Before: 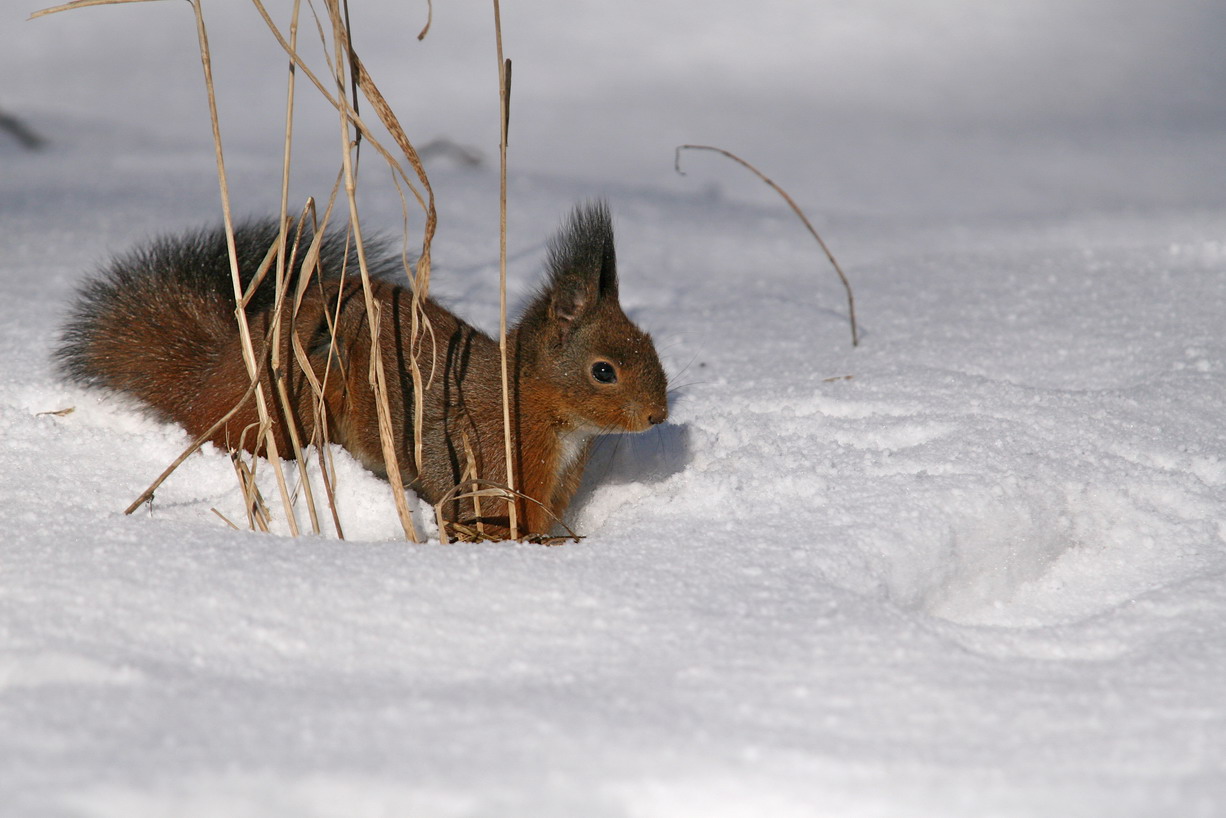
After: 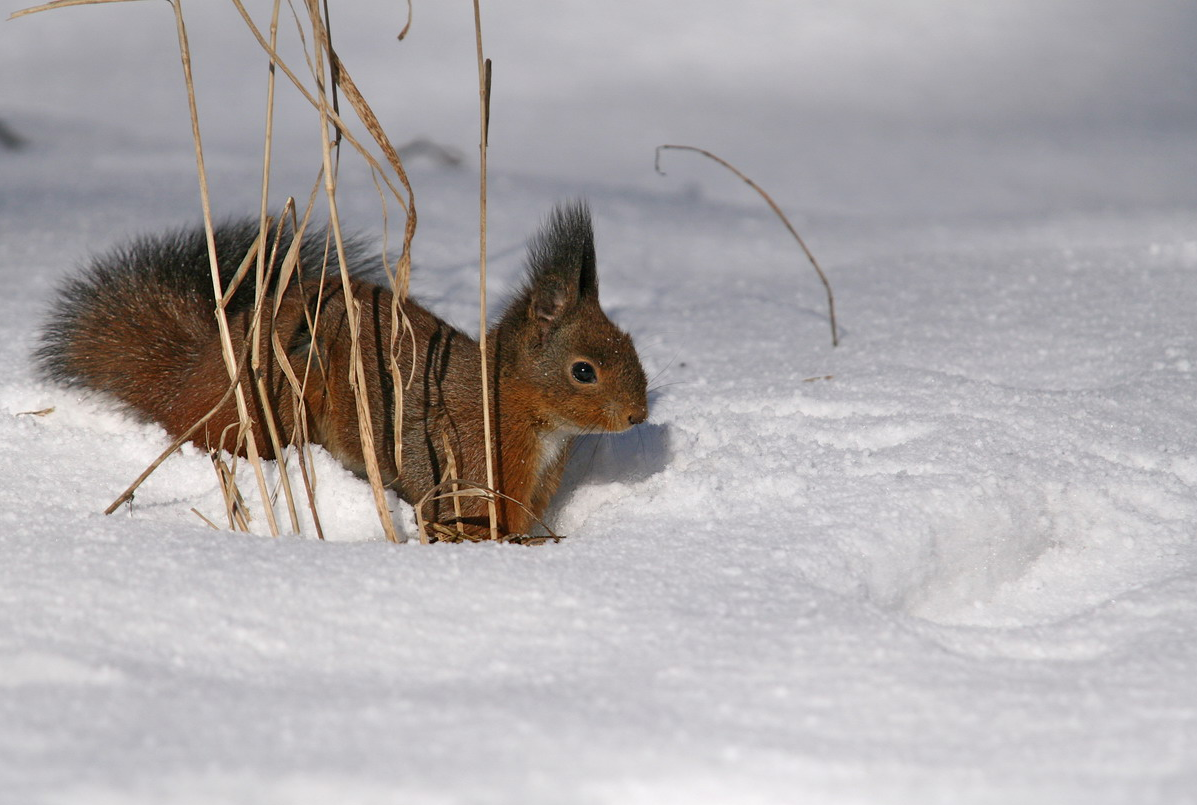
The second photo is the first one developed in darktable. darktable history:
crop and rotate: left 1.685%, right 0.613%, bottom 1.586%
